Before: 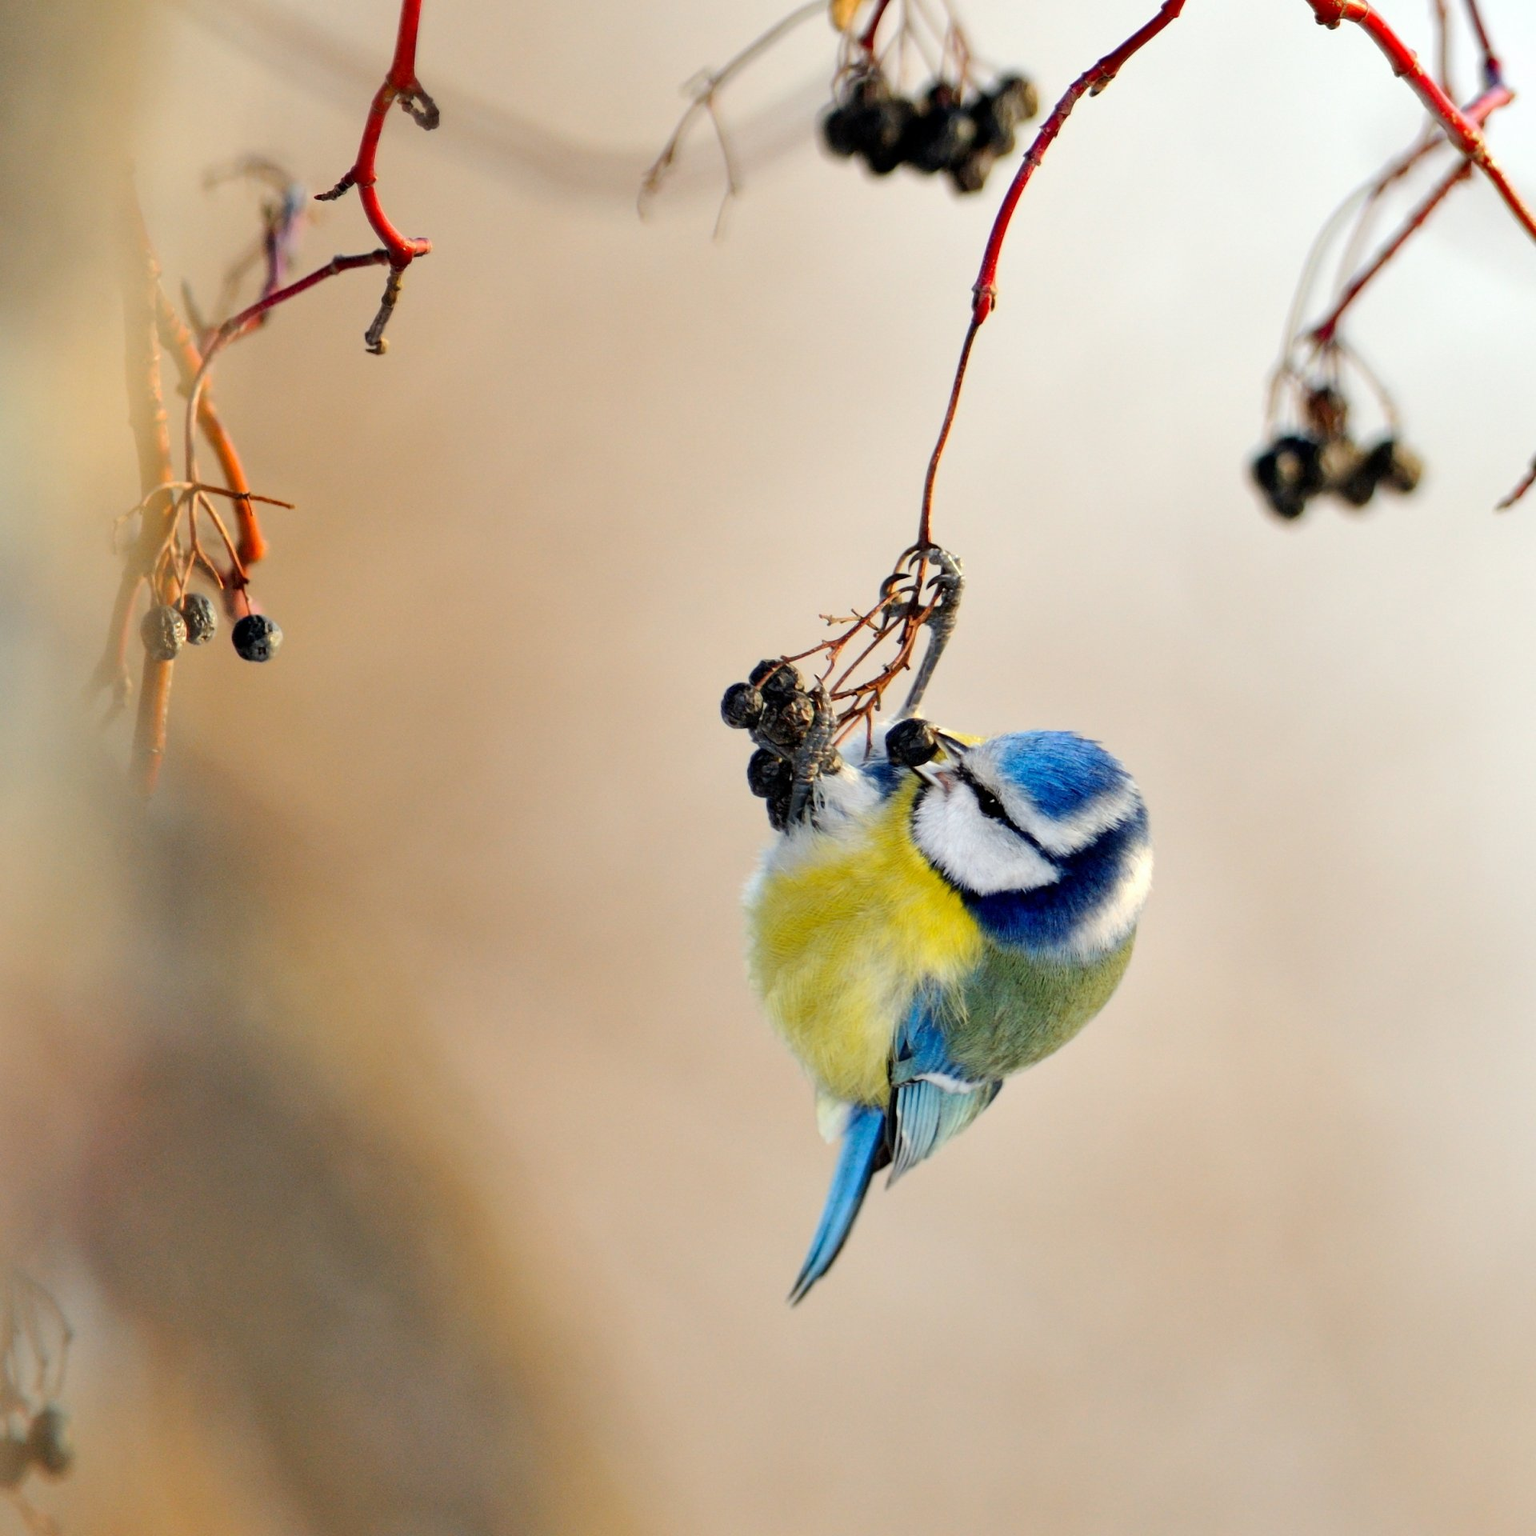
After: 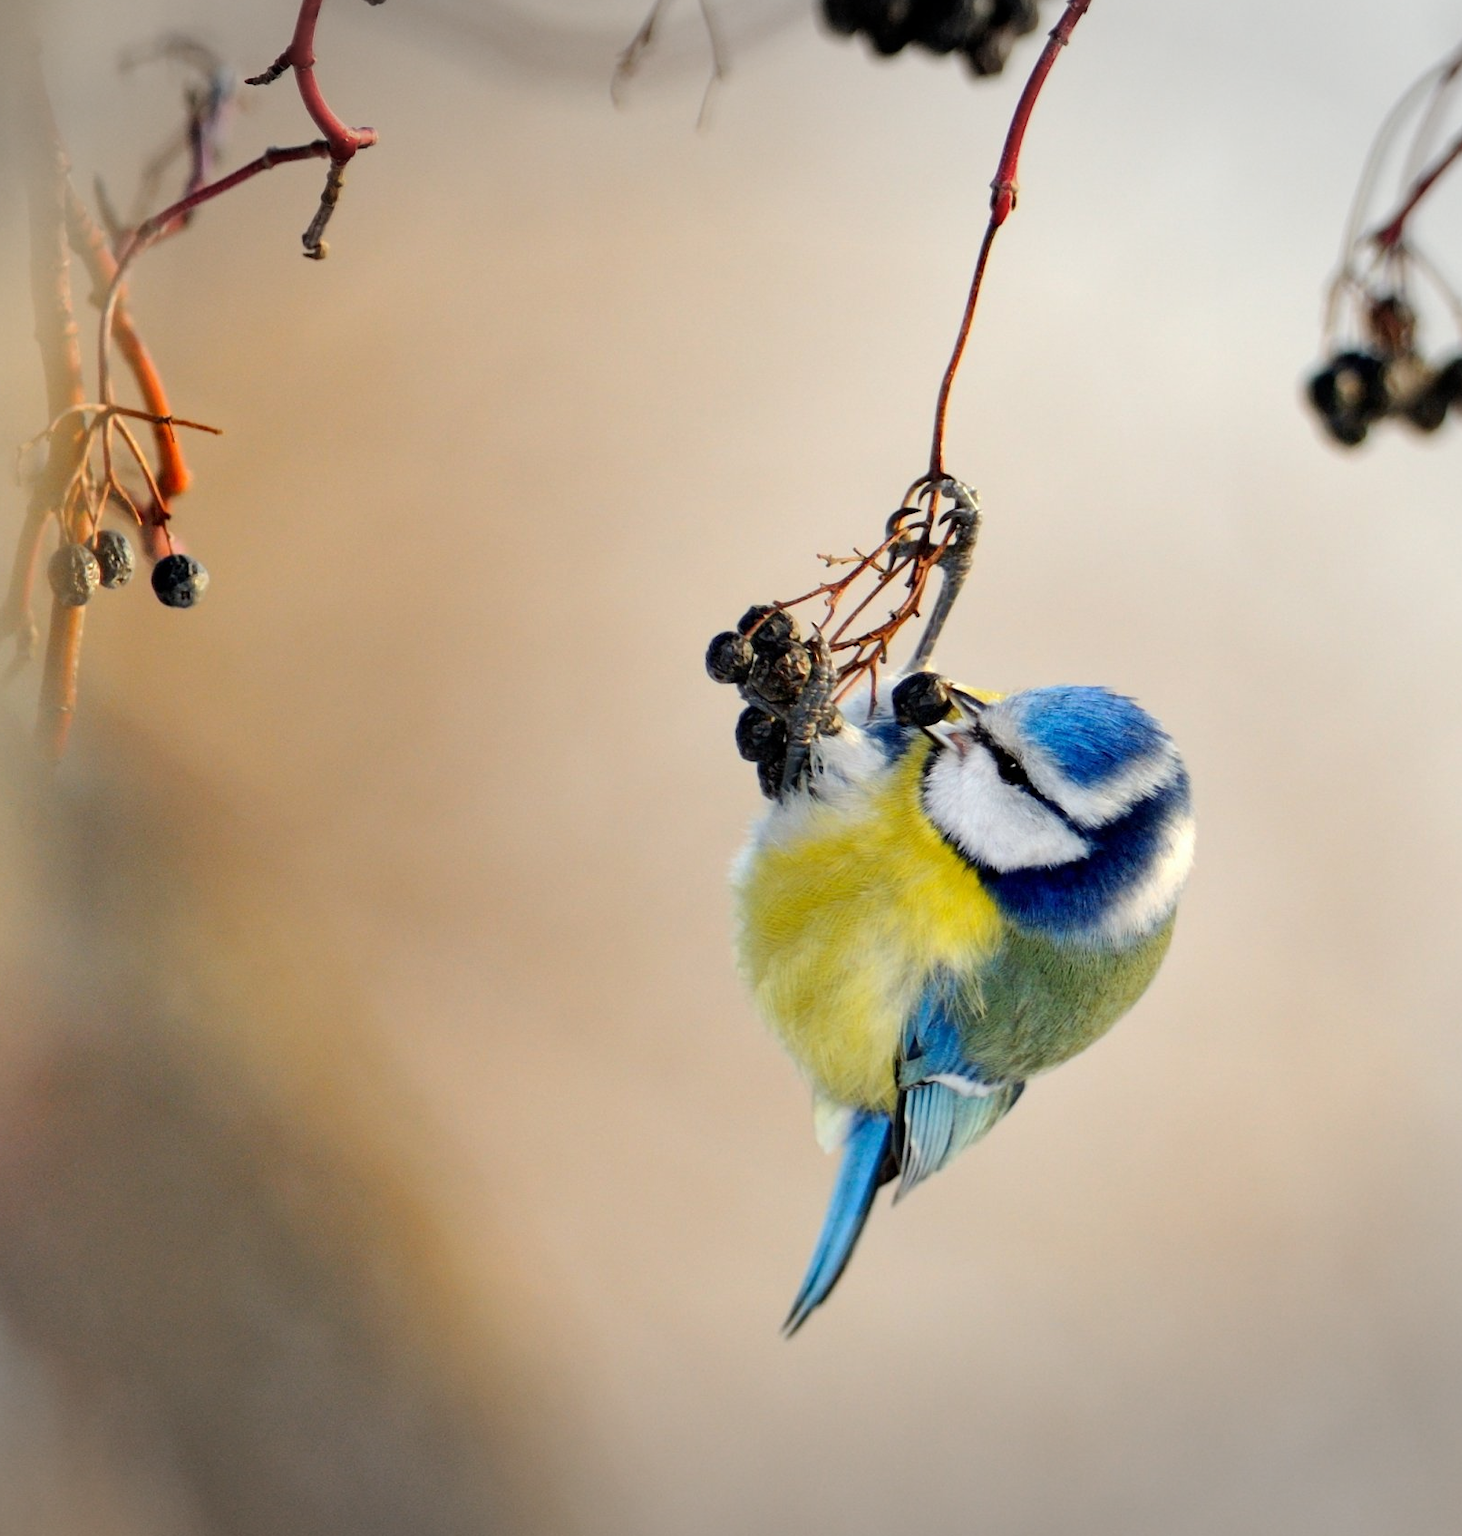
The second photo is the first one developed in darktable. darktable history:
crop: left 6.446%, top 8.188%, right 9.538%, bottom 3.548%
vignetting: fall-off start 100%, brightness -0.282, width/height ratio 1.31
